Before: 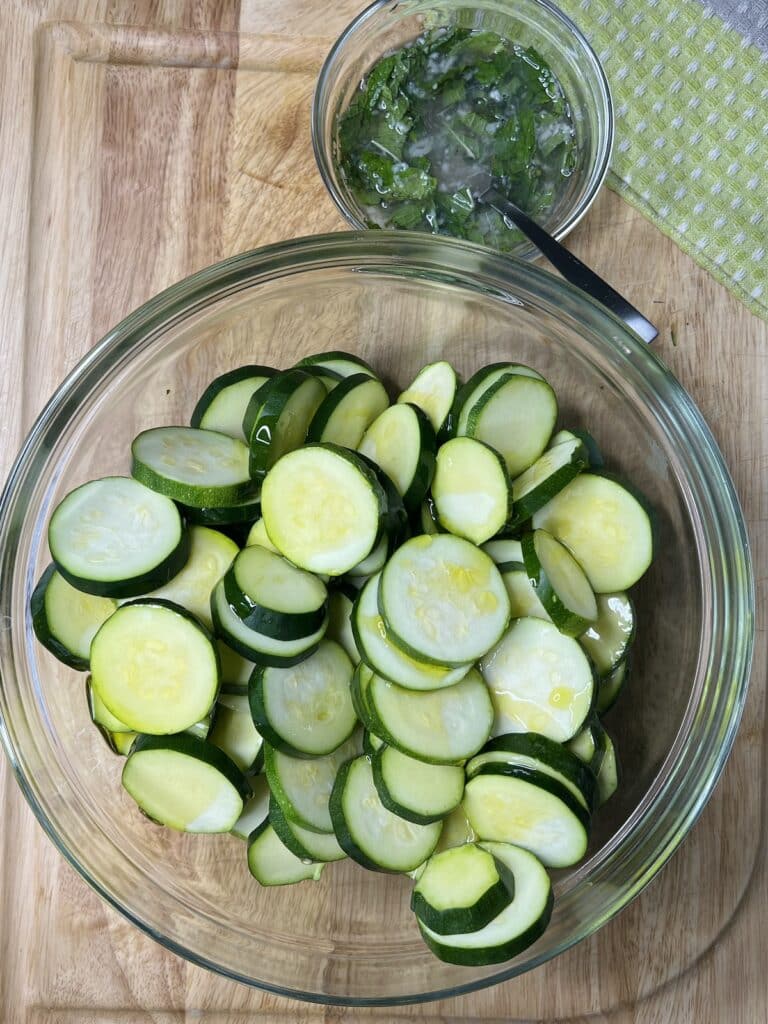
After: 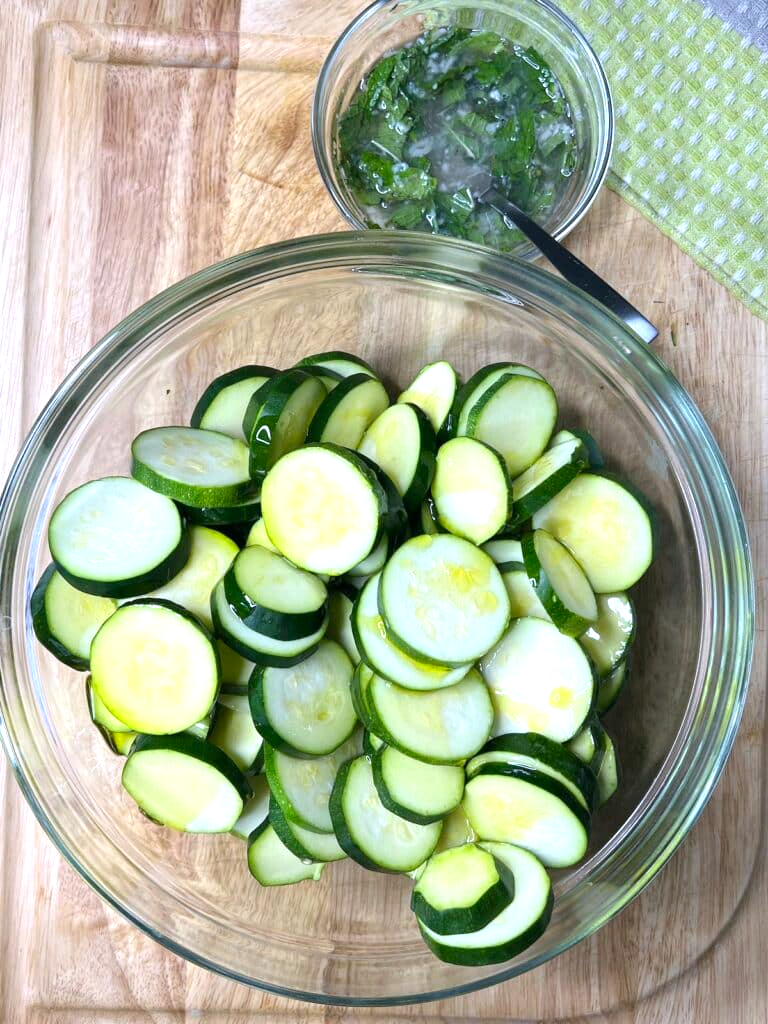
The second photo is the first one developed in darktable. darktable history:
exposure: exposure 0.6 EV, compensate highlight preservation false
white balance: red 0.984, blue 1.059
